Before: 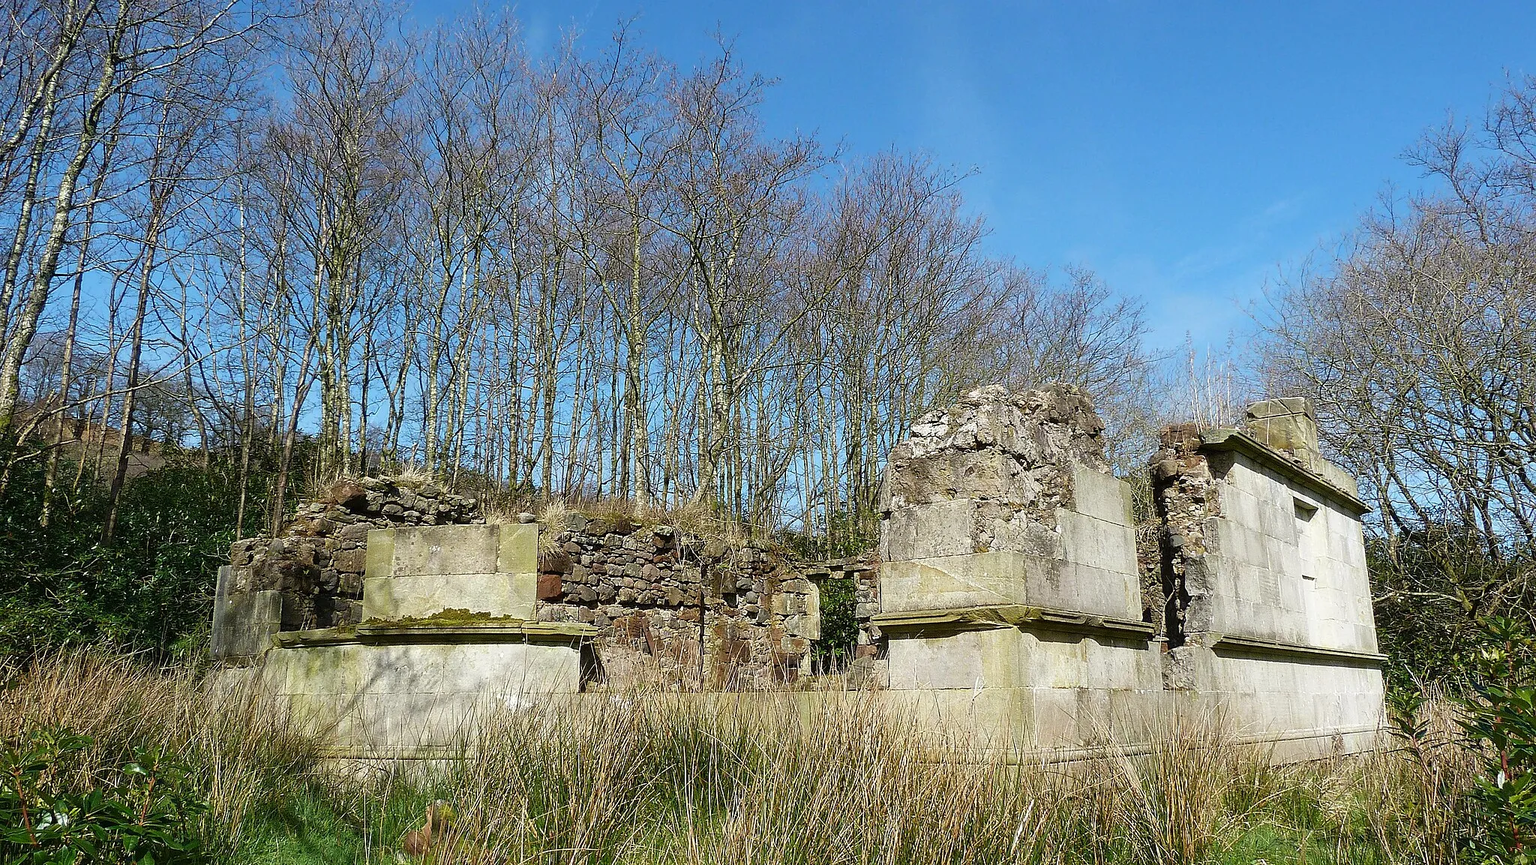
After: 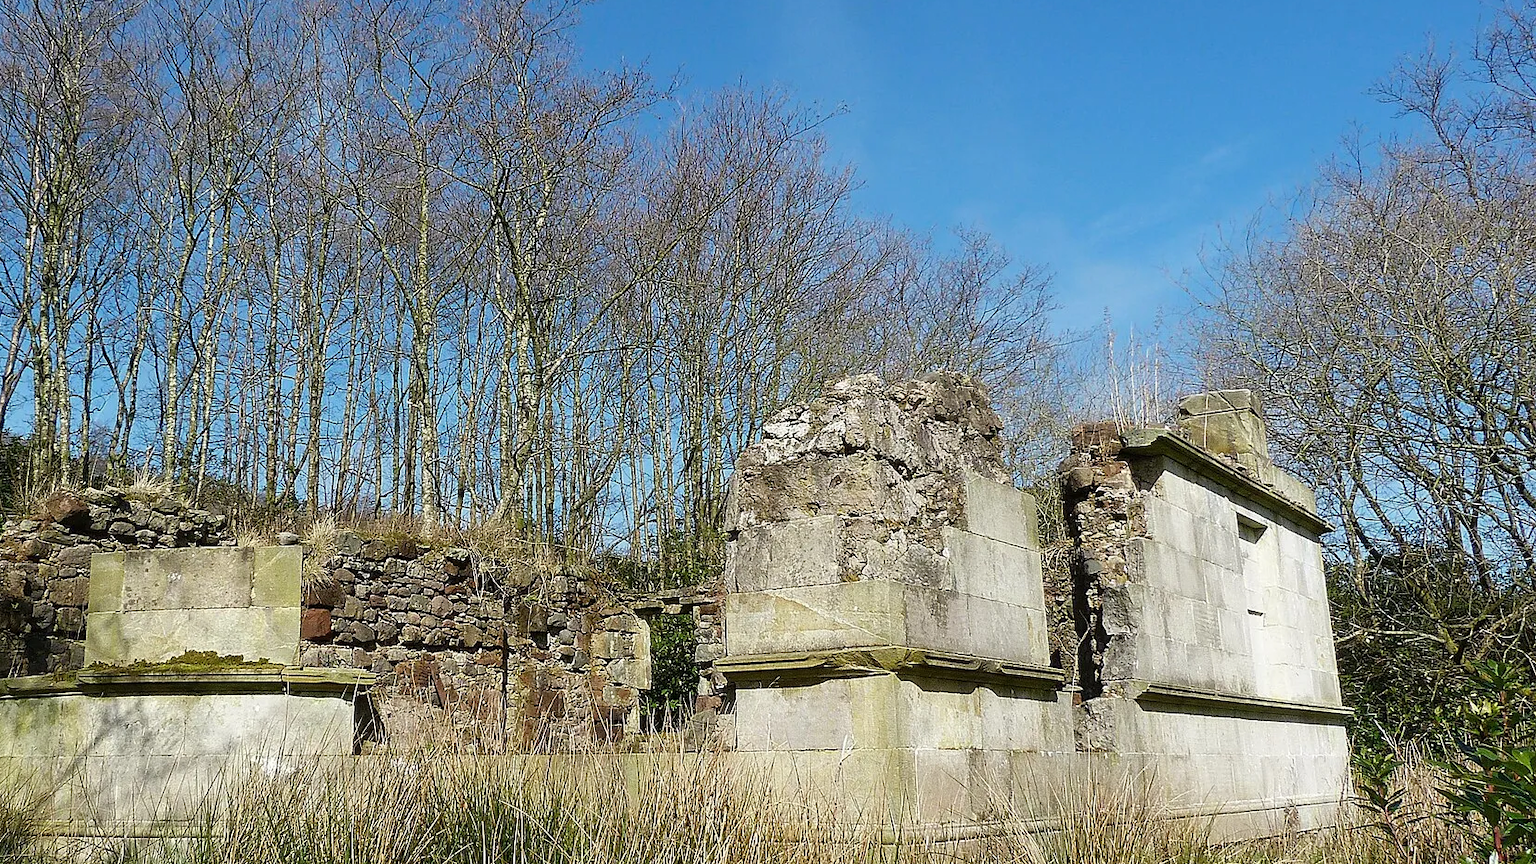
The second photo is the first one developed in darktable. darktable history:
color zones: curves: ch0 [(0, 0.5) (0.143, 0.5) (0.286, 0.5) (0.429, 0.495) (0.571, 0.437) (0.714, 0.44) (0.857, 0.496) (1, 0.5)]
crop: left 19.159%, top 9.58%, bottom 9.58%
